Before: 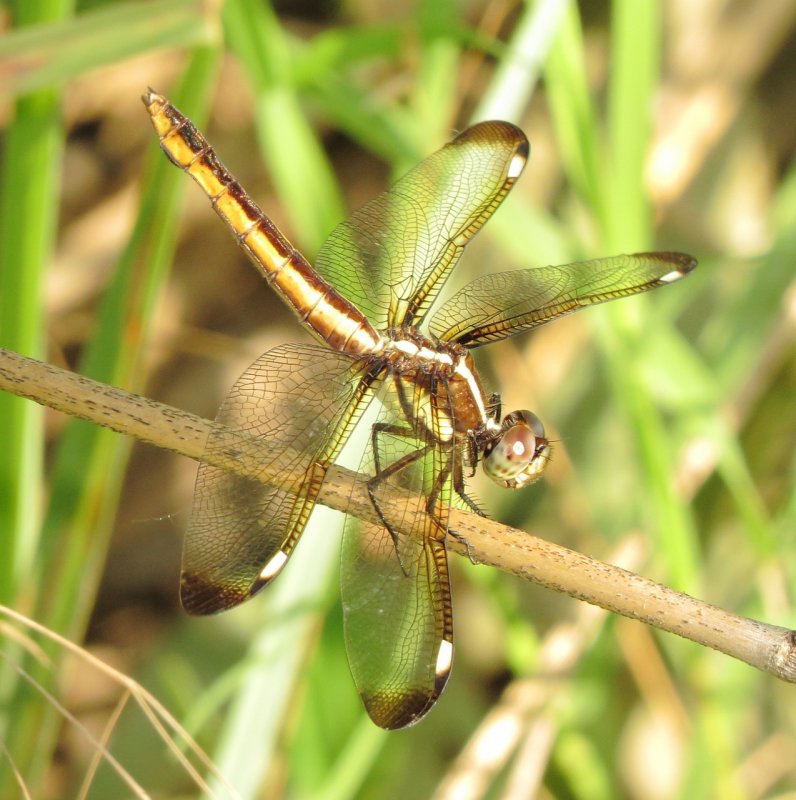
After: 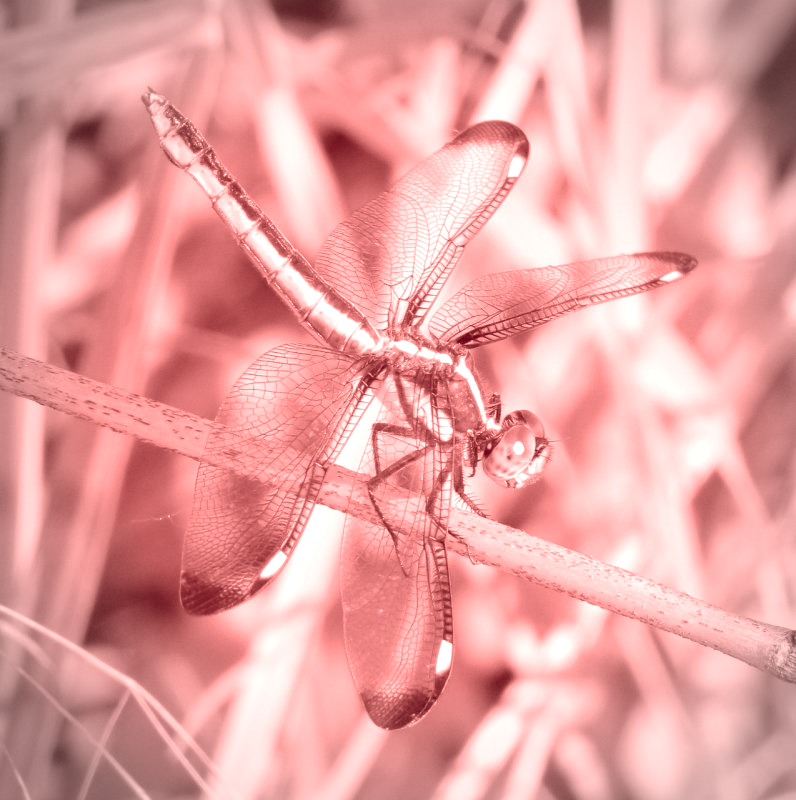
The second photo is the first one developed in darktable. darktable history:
colorize: saturation 60%, source mix 100%
vignetting: fall-off start 71.74%
